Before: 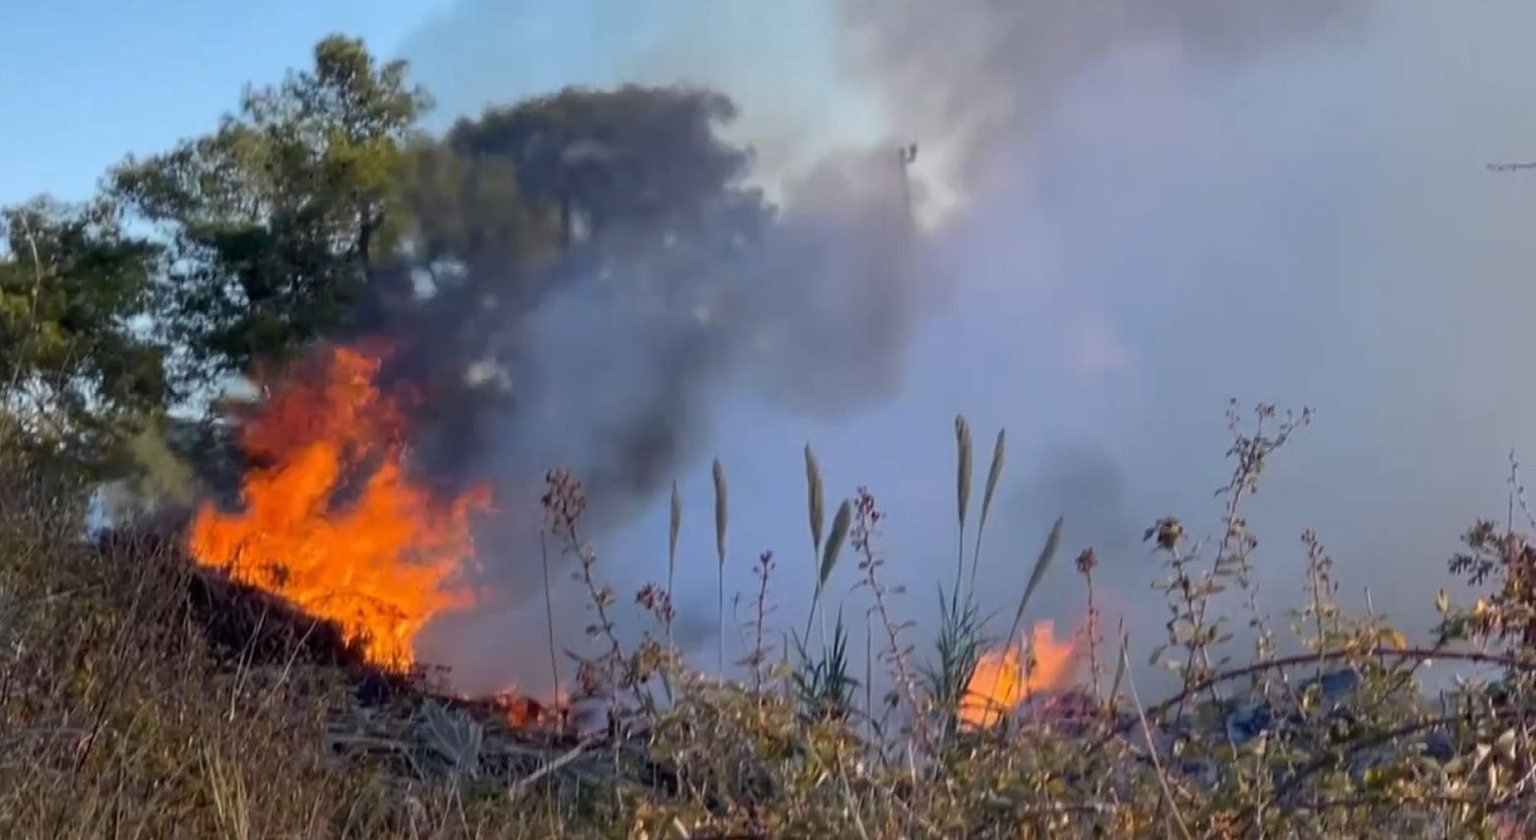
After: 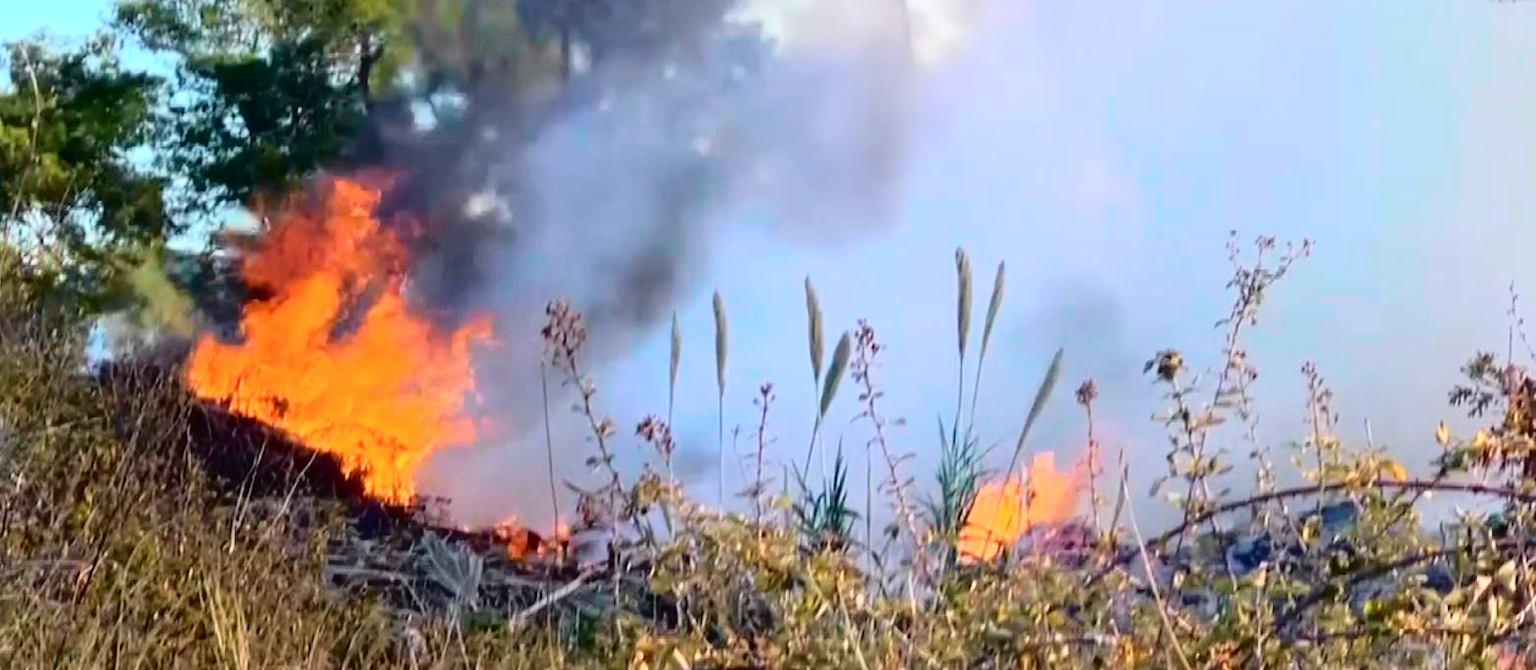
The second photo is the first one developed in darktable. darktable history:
crop and rotate: top 20.015%
tone curve: curves: ch0 [(0, 0.014) (0.17, 0.099) (0.392, 0.438) (0.725, 0.828) (0.872, 0.918) (1, 0.981)]; ch1 [(0, 0) (0.402, 0.36) (0.488, 0.466) (0.5, 0.499) (0.515, 0.515) (0.574, 0.595) (0.619, 0.65) (0.701, 0.725) (1, 1)]; ch2 [(0, 0) (0.432, 0.422) (0.486, 0.49) (0.503, 0.503) (0.523, 0.554) (0.562, 0.606) (0.644, 0.694) (0.717, 0.753) (1, 0.991)], color space Lab, independent channels, preserve colors none
exposure: exposure 0.745 EV, compensate exposure bias true, compensate highlight preservation false
